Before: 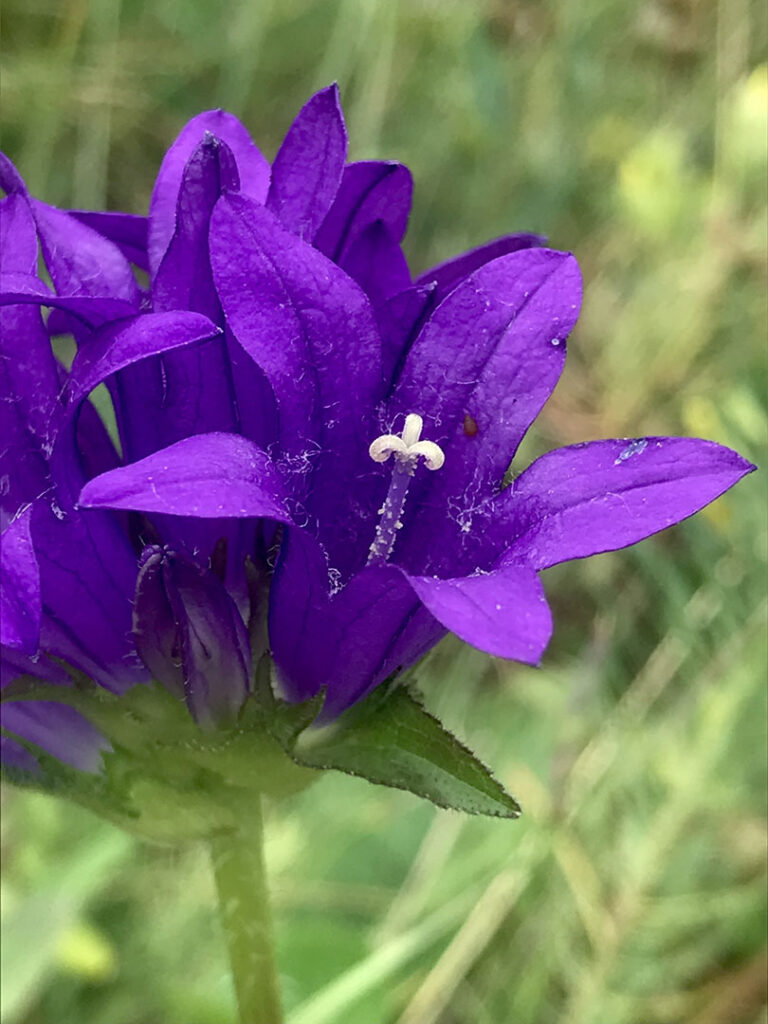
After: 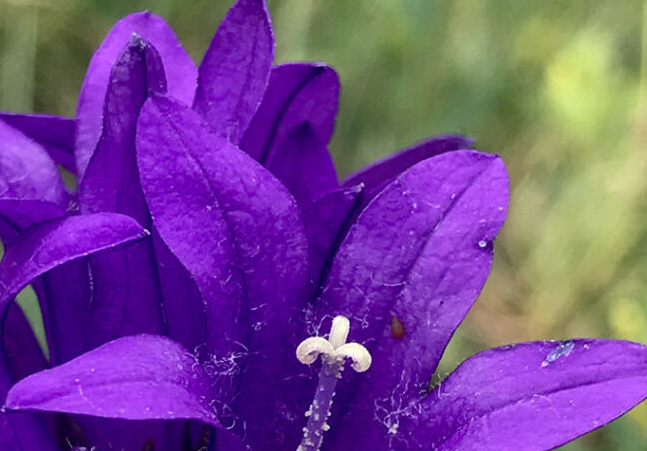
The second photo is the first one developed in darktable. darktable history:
crop and rotate: left 9.629%, top 9.598%, right 6.01%, bottom 46.29%
